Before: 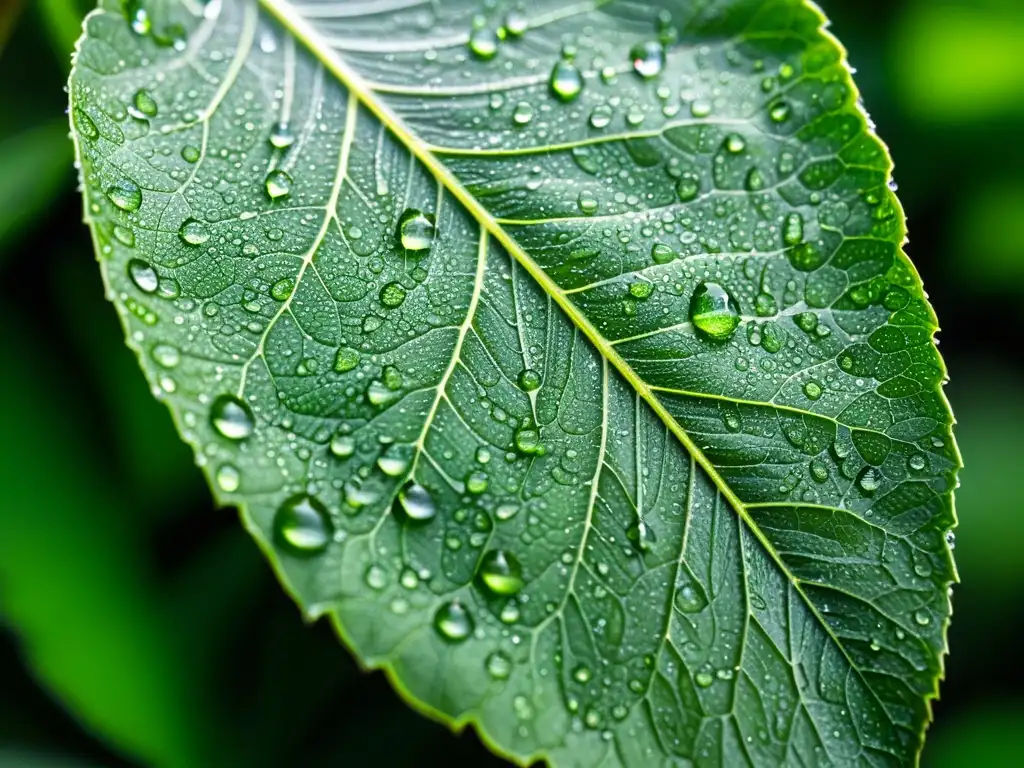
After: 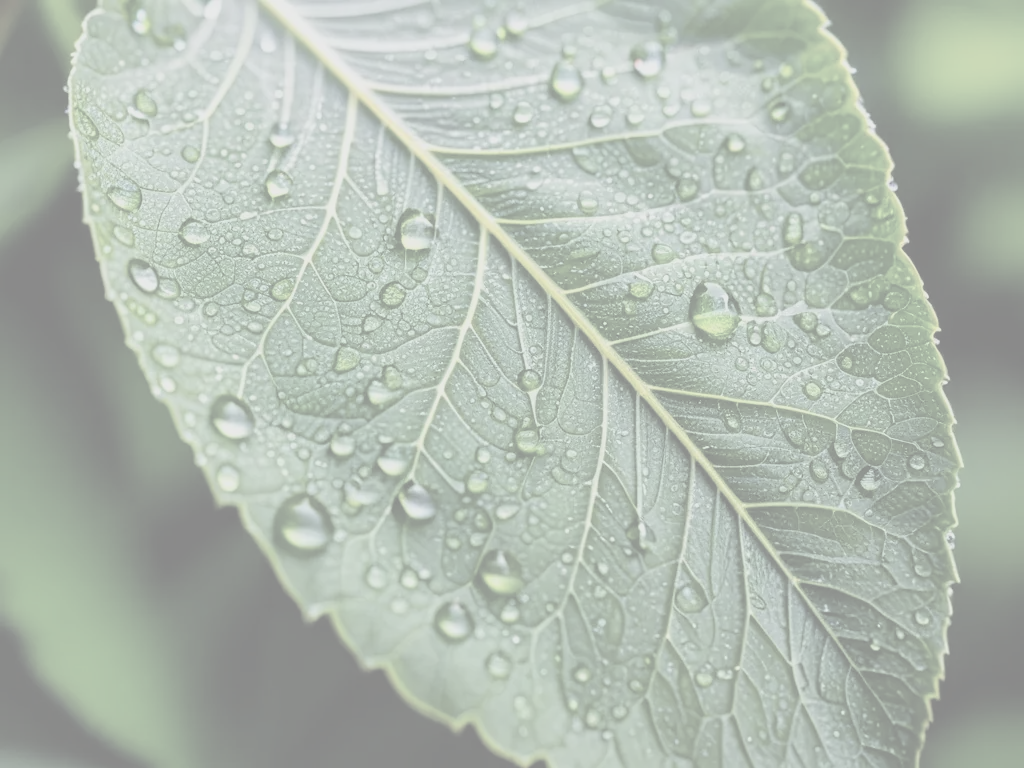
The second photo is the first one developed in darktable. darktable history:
tone curve: curves: ch0 [(0, 0) (0.266, 0.247) (0.741, 0.751) (1, 1)], color space Lab, independent channels, preserve colors none
exposure: black level correction -0.015, exposure -0.131 EV, compensate highlight preservation false
contrast brightness saturation: contrast -0.324, brightness 0.768, saturation -0.769
